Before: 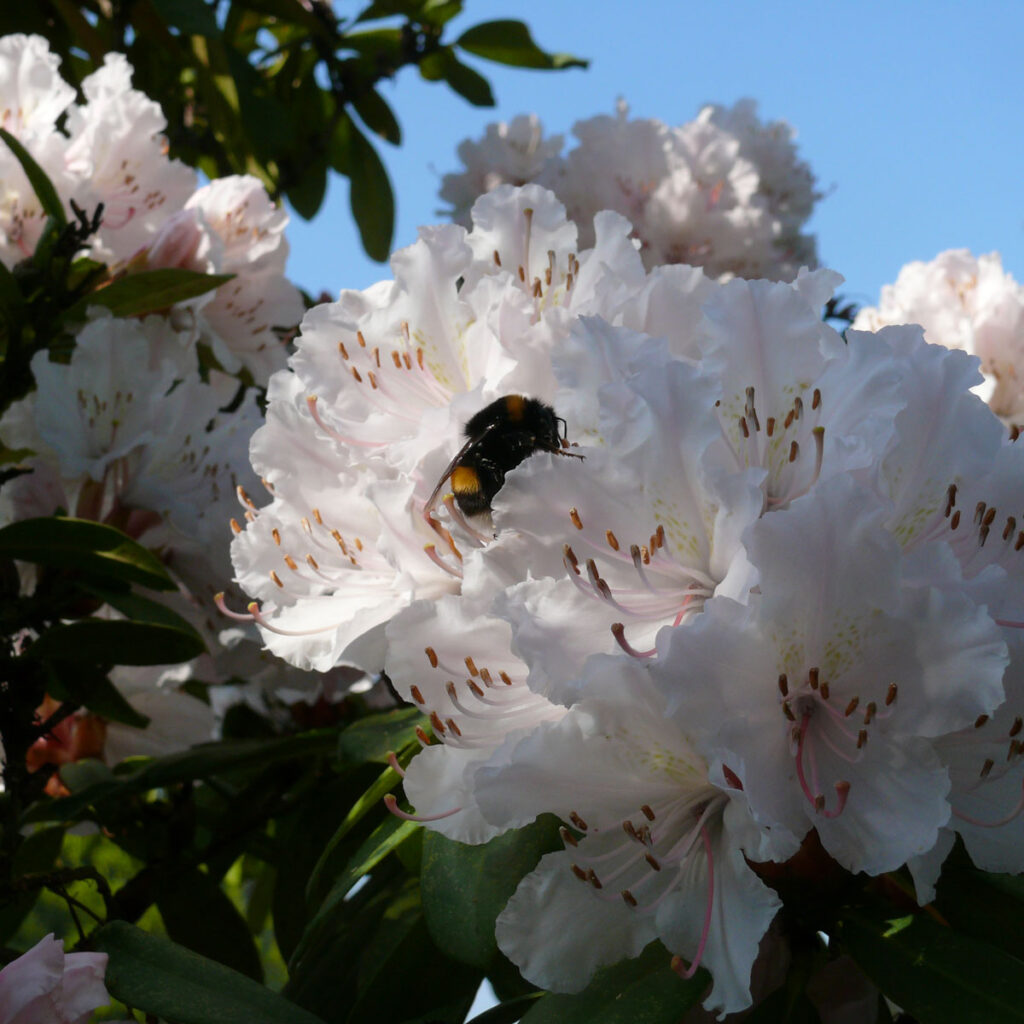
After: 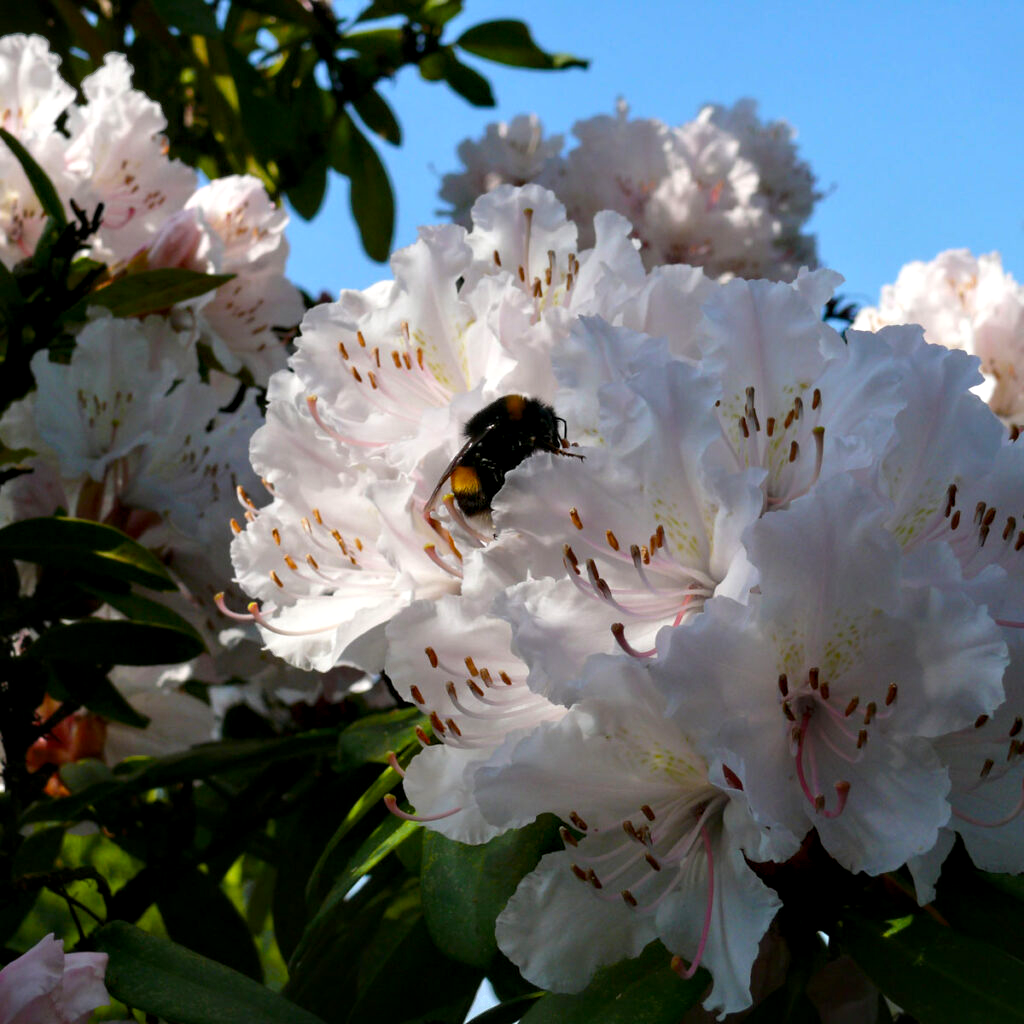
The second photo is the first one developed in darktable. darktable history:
contrast brightness saturation: contrast 0.04, saturation 0.07
contrast equalizer: y [[0.546, 0.552, 0.554, 0.554, 0.552, 0.546], [0.5 ×6], [0.5 ×6], [0 ×6], [0 ×6]]
color balance: output saturation 120%
exposure: compensate highlight preservation false
